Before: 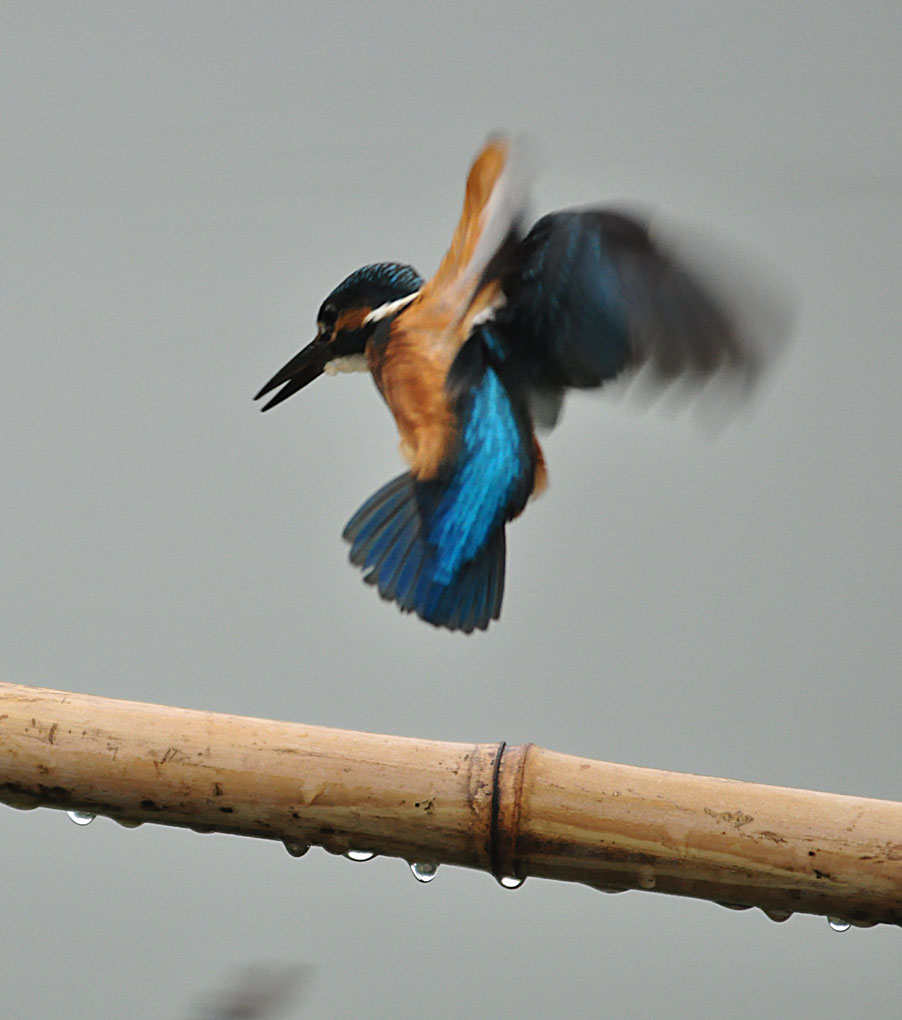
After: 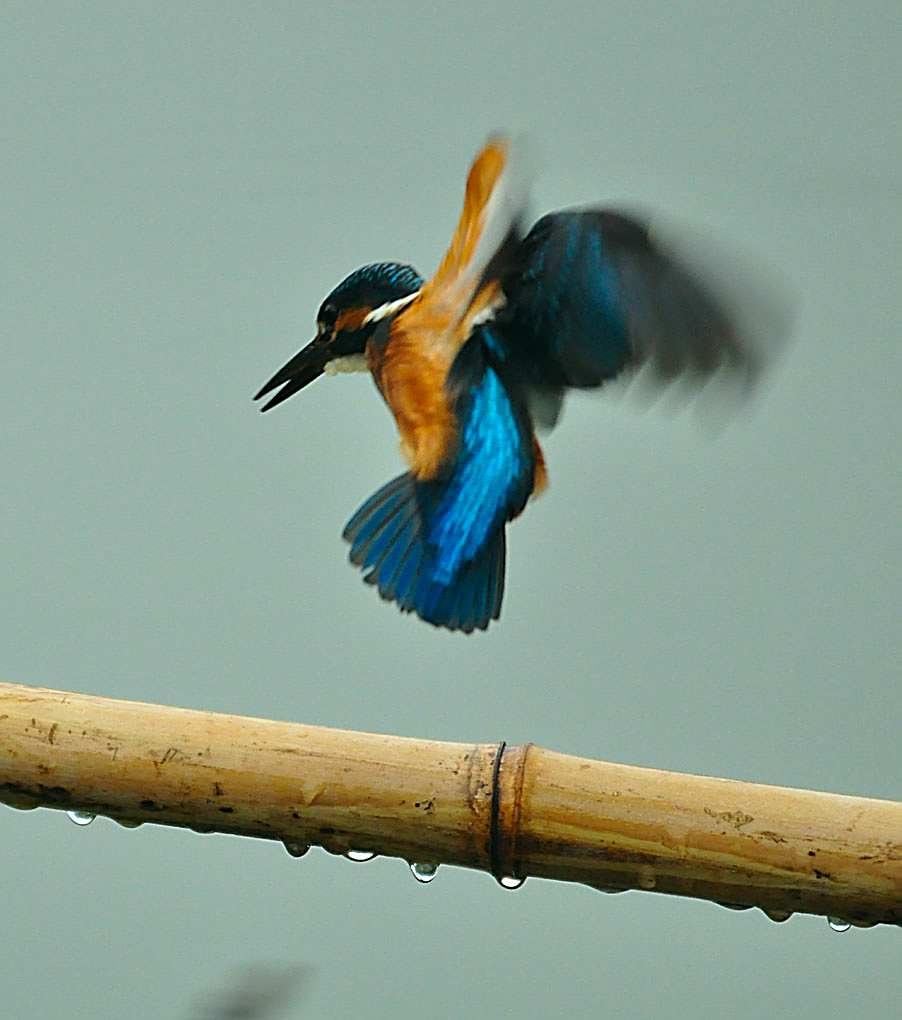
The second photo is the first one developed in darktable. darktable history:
sharpen: amount 0.547
color correction: highlights a* -7.28, highlights b* 1.41, shadows a* -3.12, saturation 1.4
